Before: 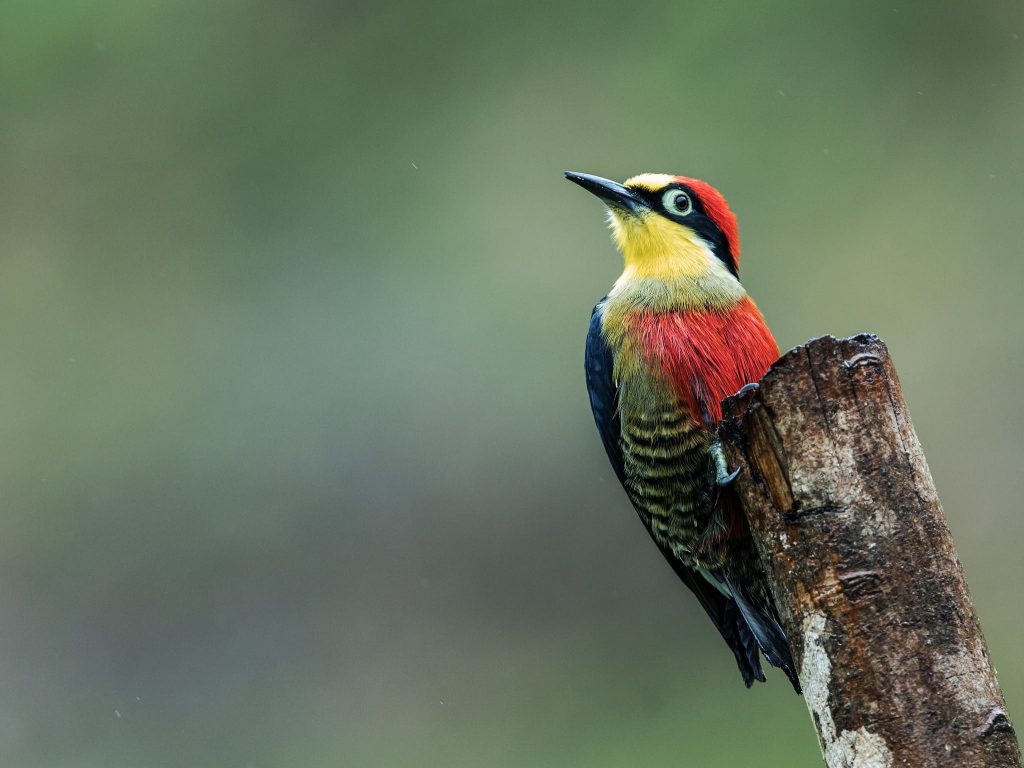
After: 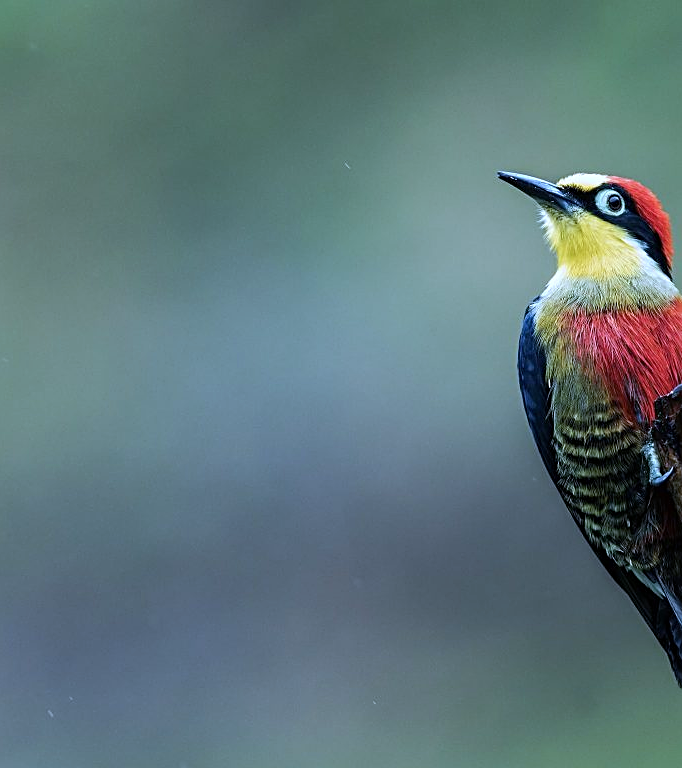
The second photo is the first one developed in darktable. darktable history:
sharpen: on, module defaults
crop and rotate: left 6.617%, right 26.717%
white balance: red 0.948, green 1.02, blue 1.176
color calibration: illuminant as shot in camera, x 0.358, y 0.373, temperature 4628.91 K
